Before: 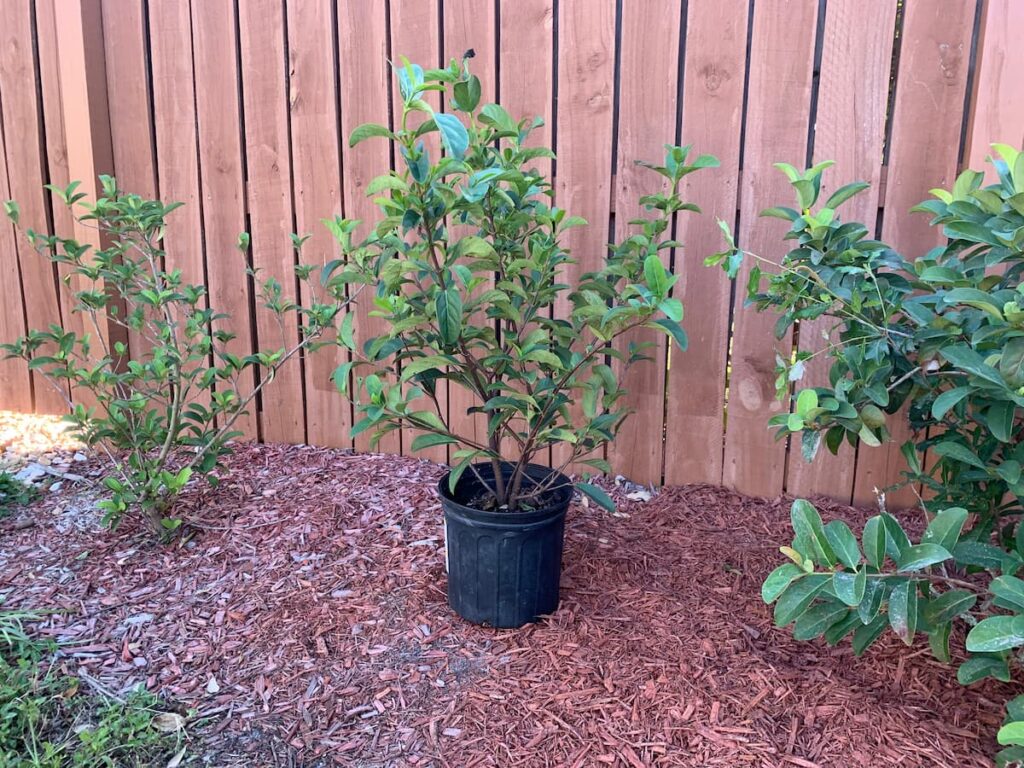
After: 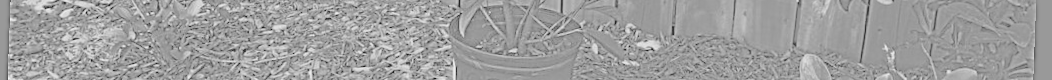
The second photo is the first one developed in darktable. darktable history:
exposure: black level correction 0, exposure 2.327 EV, compensate exposure bias true, compensate highlight preservation false
rgb levels: levels [[0.029, 0.461, 0.922], [0, 0.5, 1], [0, 0.5, 1]]
levels: levels [0, 0.476, 0.951]
rotate and perspective: rotation 2.17°, automatic cropping off
highpass: sharpness 9.84%, contrast boost 9.94%
color calibration: illuminant Planckian (black body), x 0.368, y 0.361, temperature 4275.92 K
crop and rotate: top 59.084%, bottom 30.916%
tone curve: curves: ch0 [(0, 0) (0.003, 0.085) (0.011, 0.086) (0.025, 0.086) (0.044, 0.088) (0.069, 0.093) (0.1, 0.102) (0.136, 0.12) (0.177, 0.157) (0.224, 0.203) (0.277, 0.277) (0.335, 0.36) (0.399, 0.463) (0.468, 0.559) (0.543, 0.626) (0.623, 0.703) (0.709, 0.789) (0.801, 0.869) (0.898, 0.927) (1, 1)], preserve colors none
